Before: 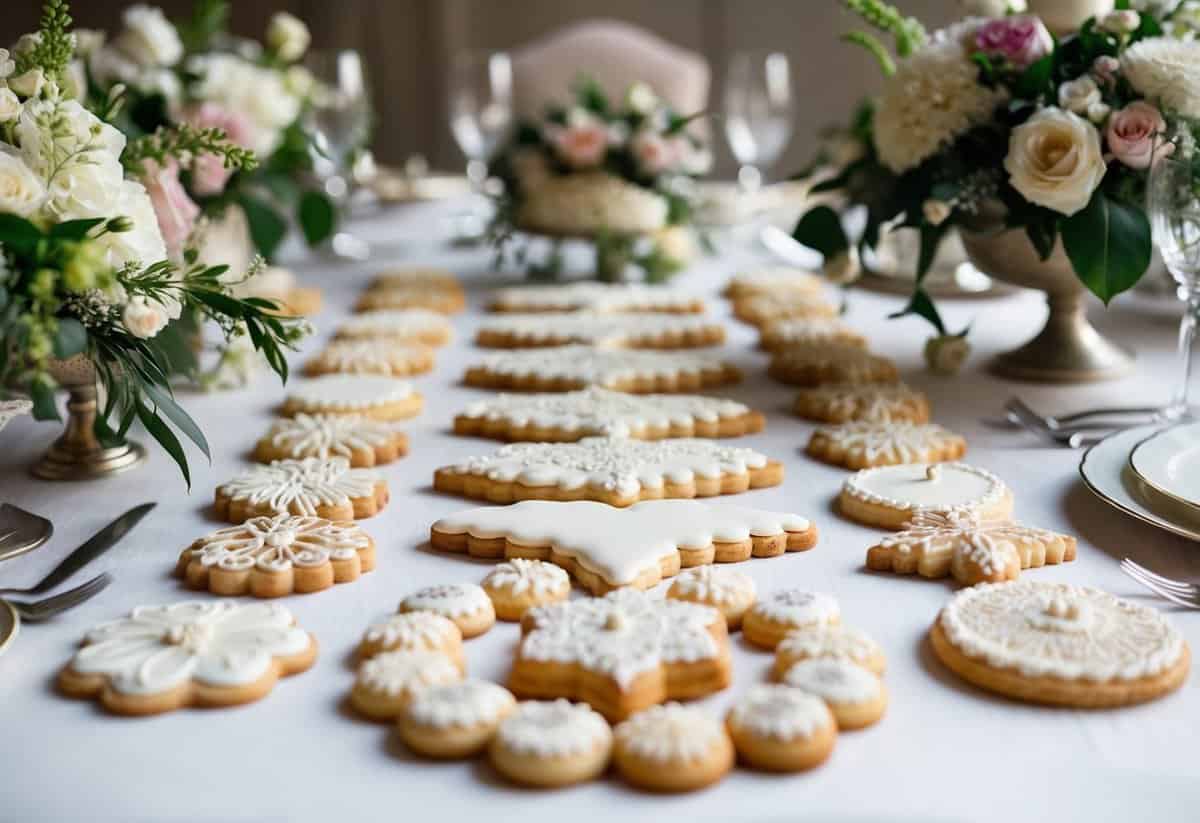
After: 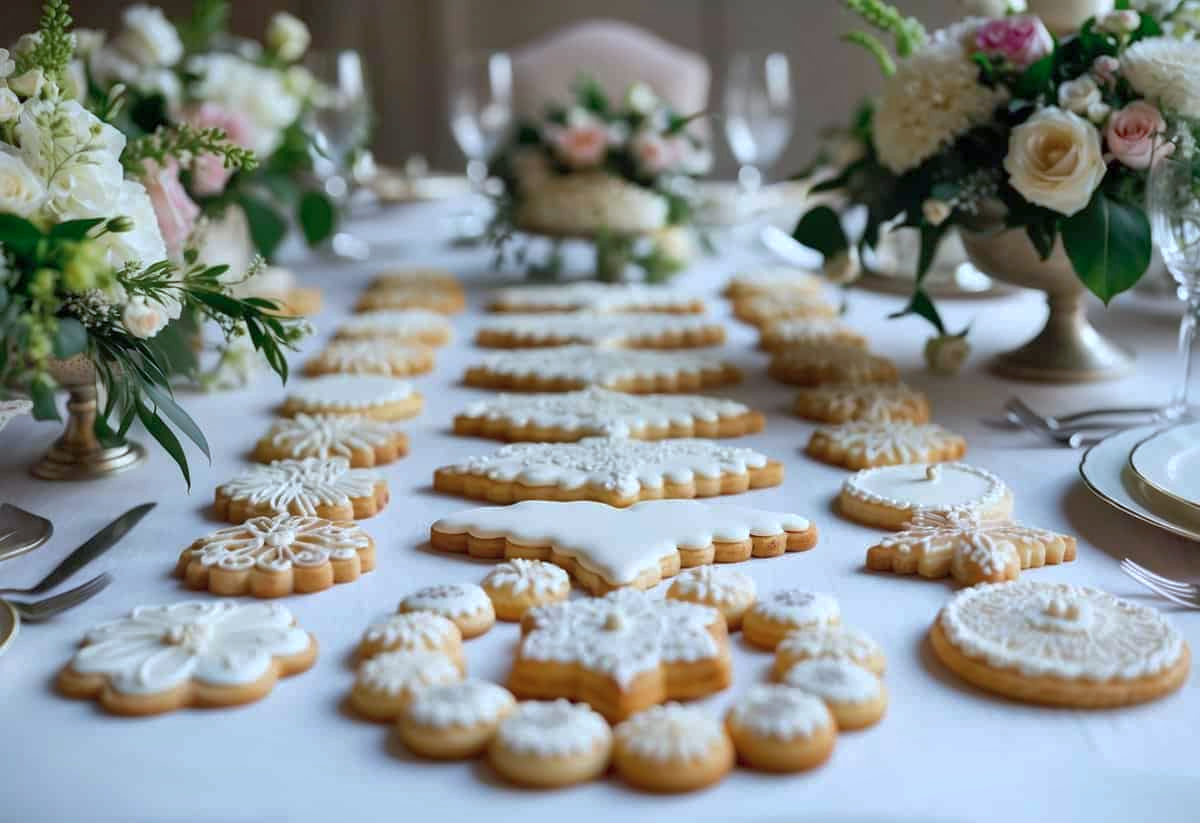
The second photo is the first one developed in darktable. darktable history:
shadows and highlights: on, module defaults
color calibration: gray › normalize channels true, illuminant custom, x 0.368, y 0.373, temperature 4333.32 K, gamut compression 0.014
